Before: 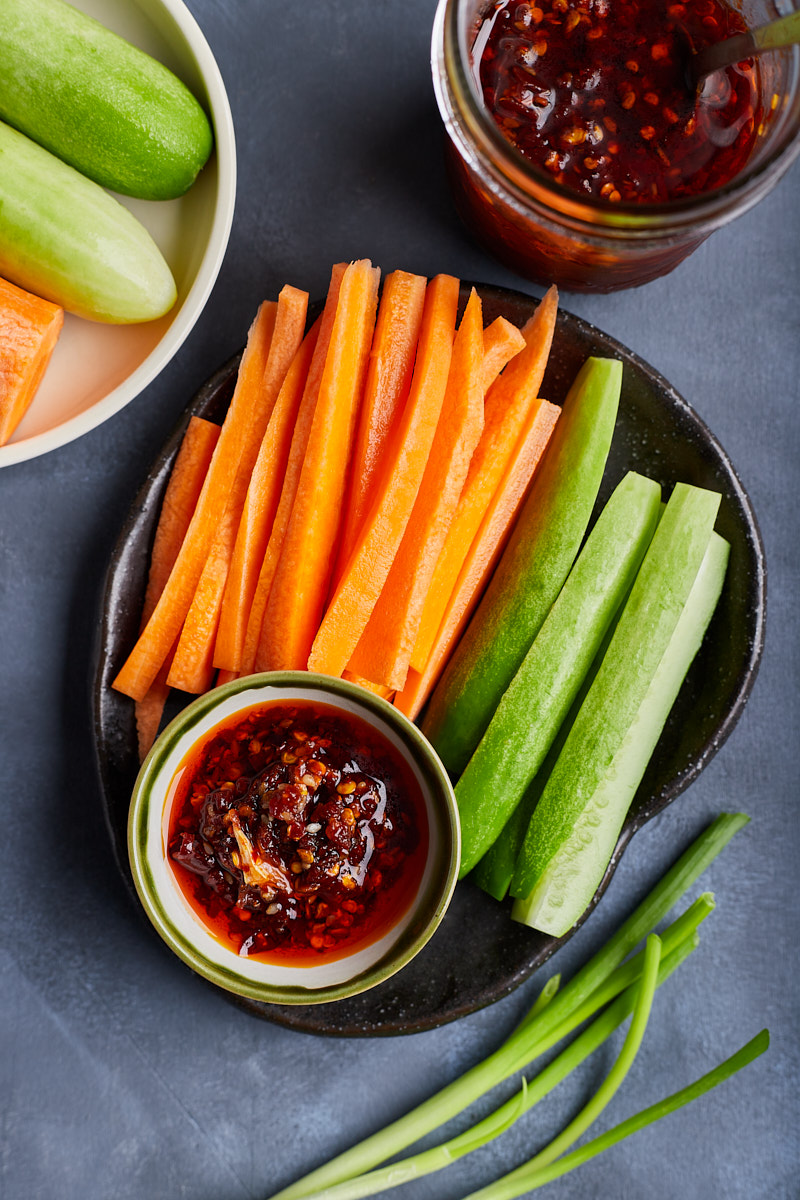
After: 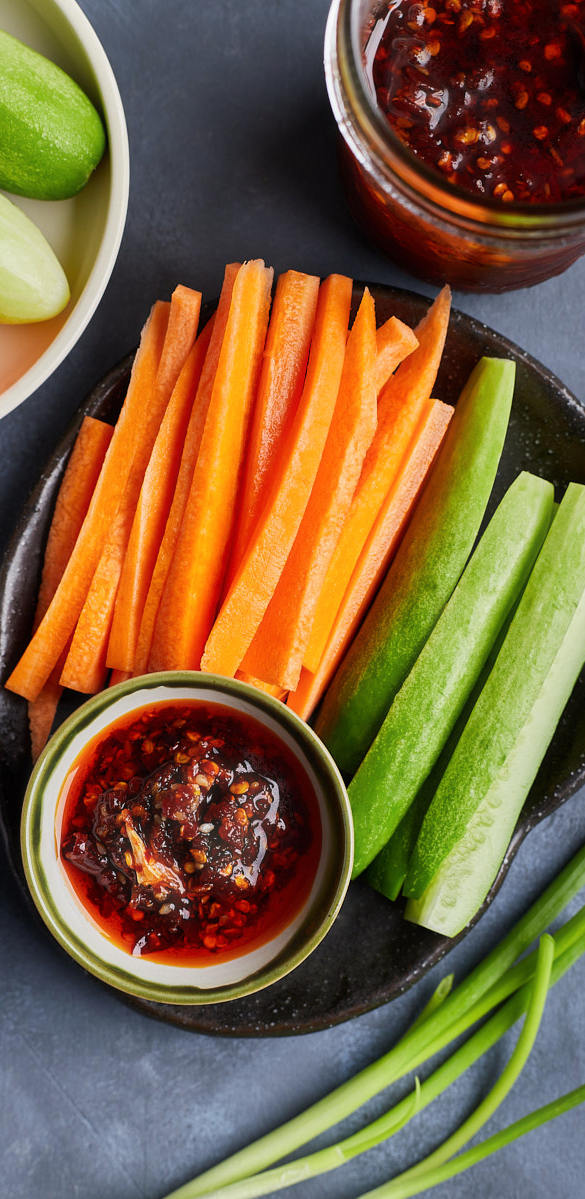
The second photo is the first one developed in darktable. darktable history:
haze removal: strength -0.054, compatibility mode true, adaptive false
crop: left 13.497%, top 0%, right 13.341%
